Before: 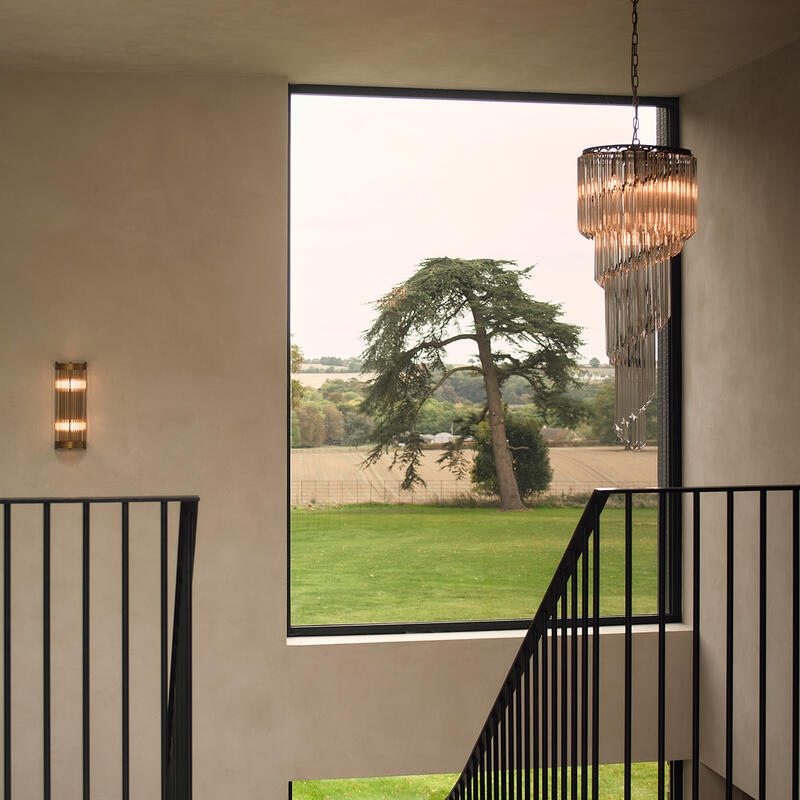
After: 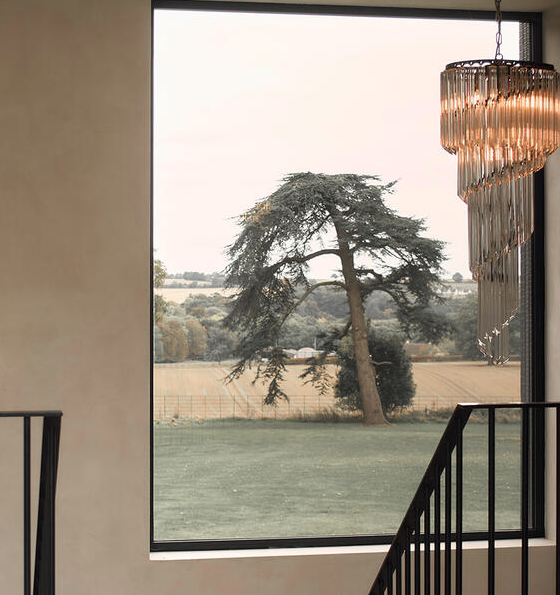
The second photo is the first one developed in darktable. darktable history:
crop and rotate: left 17.132%, top 10.869%, right 12.855%, bottom 14.743%
color zones: curves: ch1 [(0, 0.638) (0.193, 0.442) (0.286, 0.15) (0.429, 0.14) (0.571, 0.142) (0.714, 0.154) (0.857, 0.175) (1, 0.638)]
